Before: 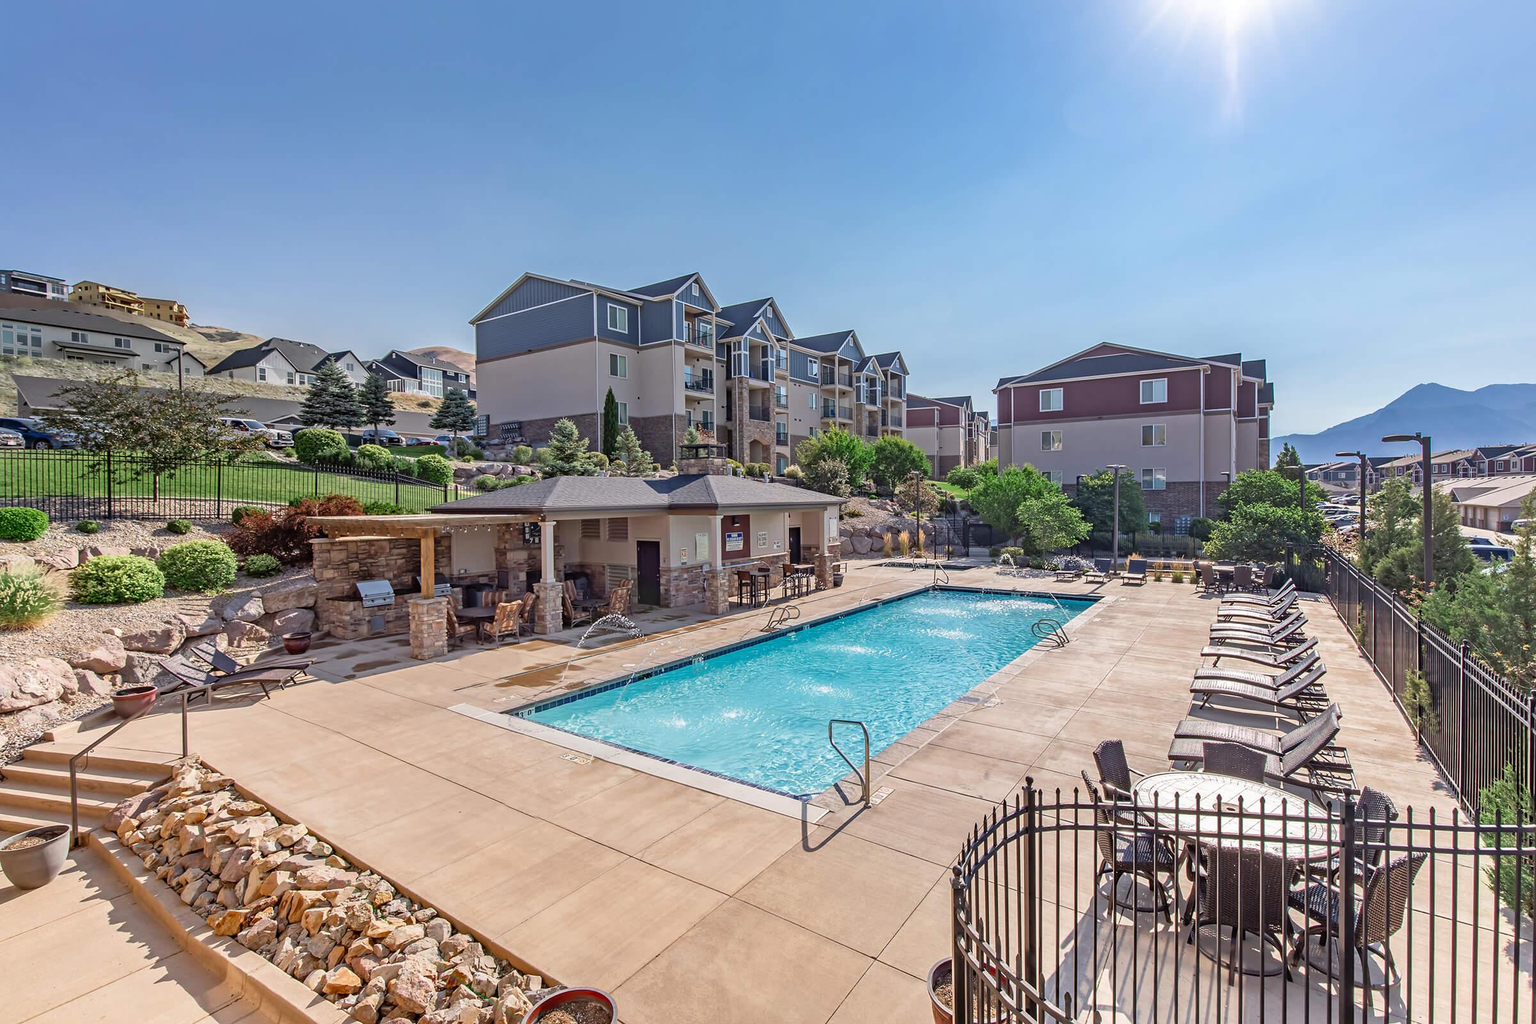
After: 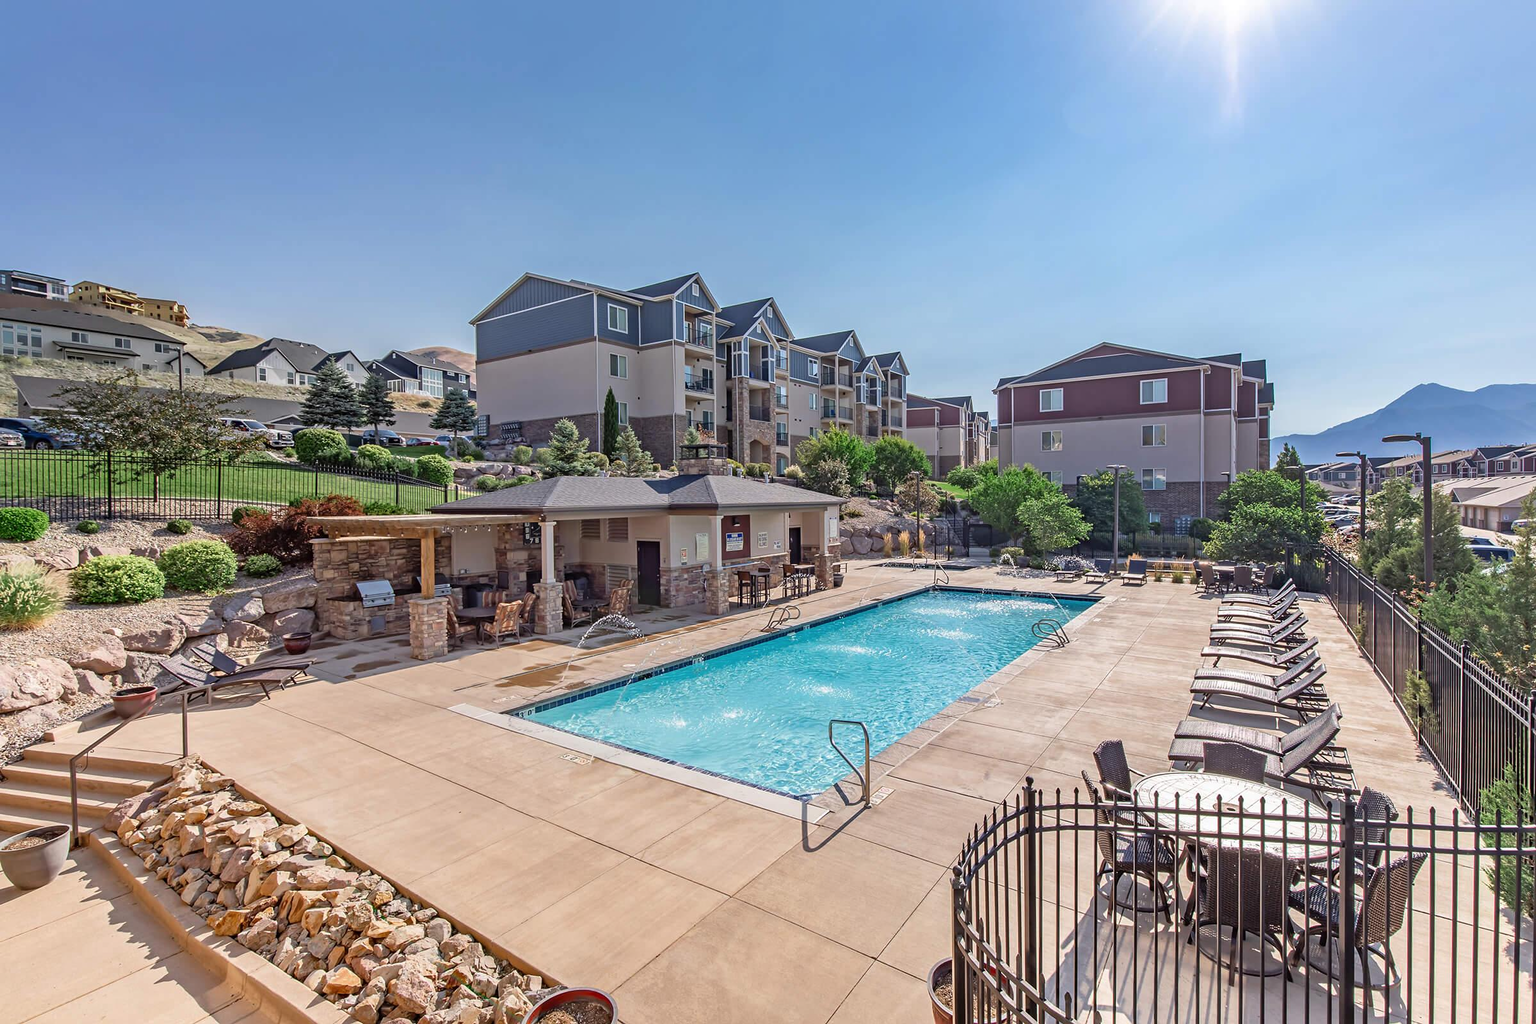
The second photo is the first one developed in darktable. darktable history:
color balance: output saturation 98.5%
